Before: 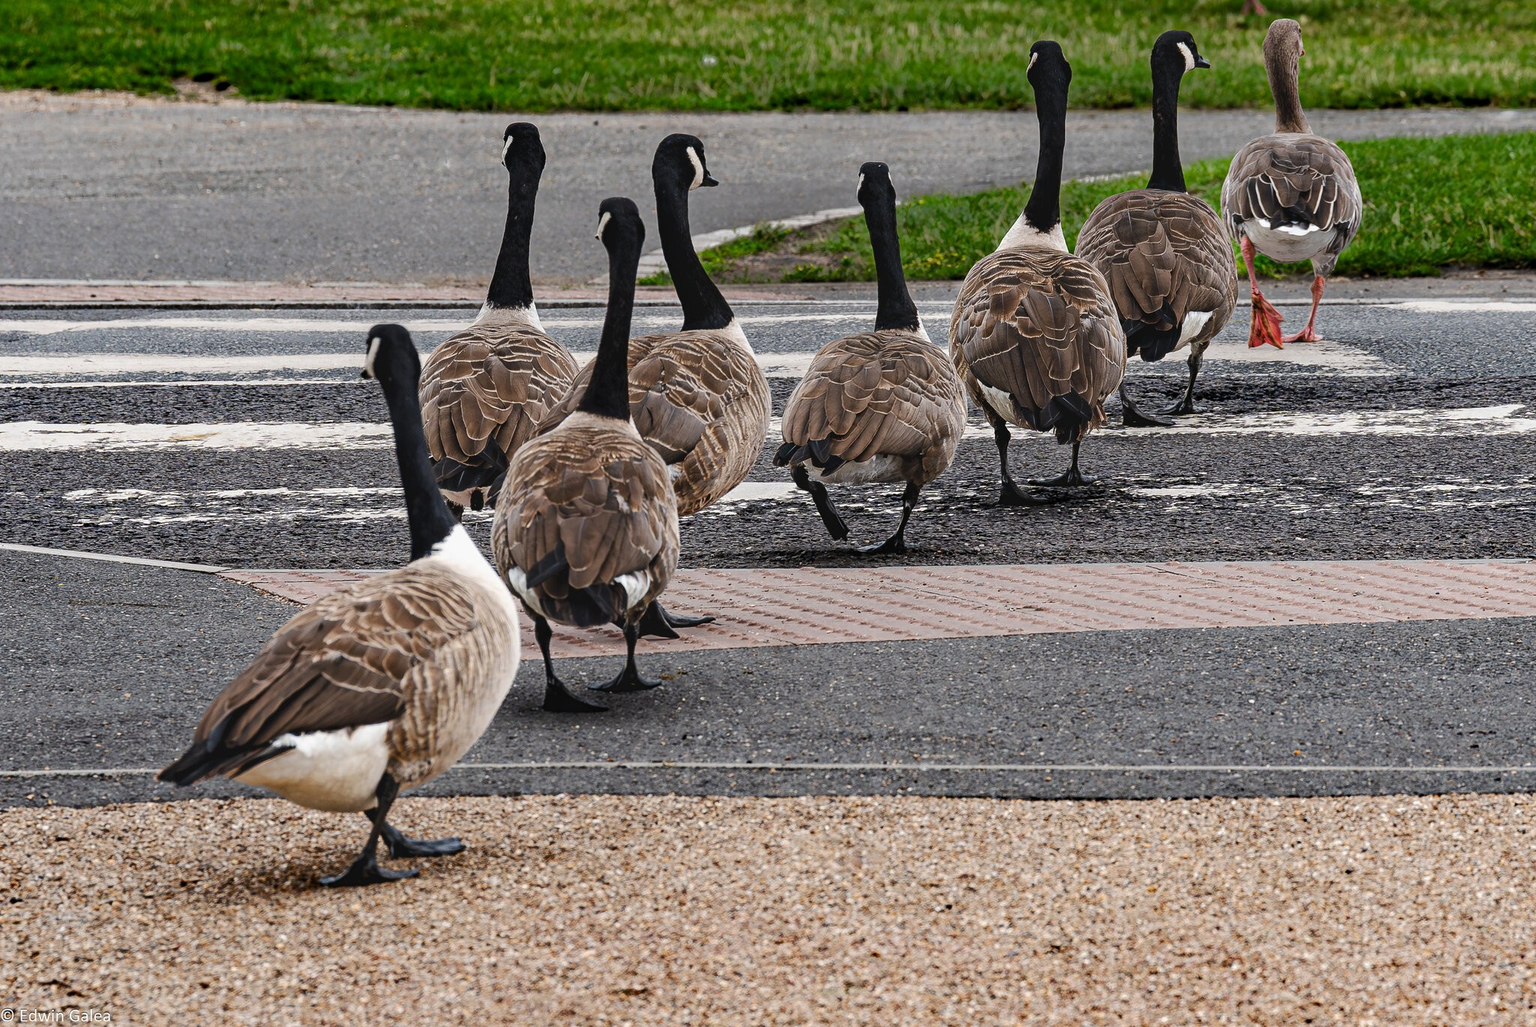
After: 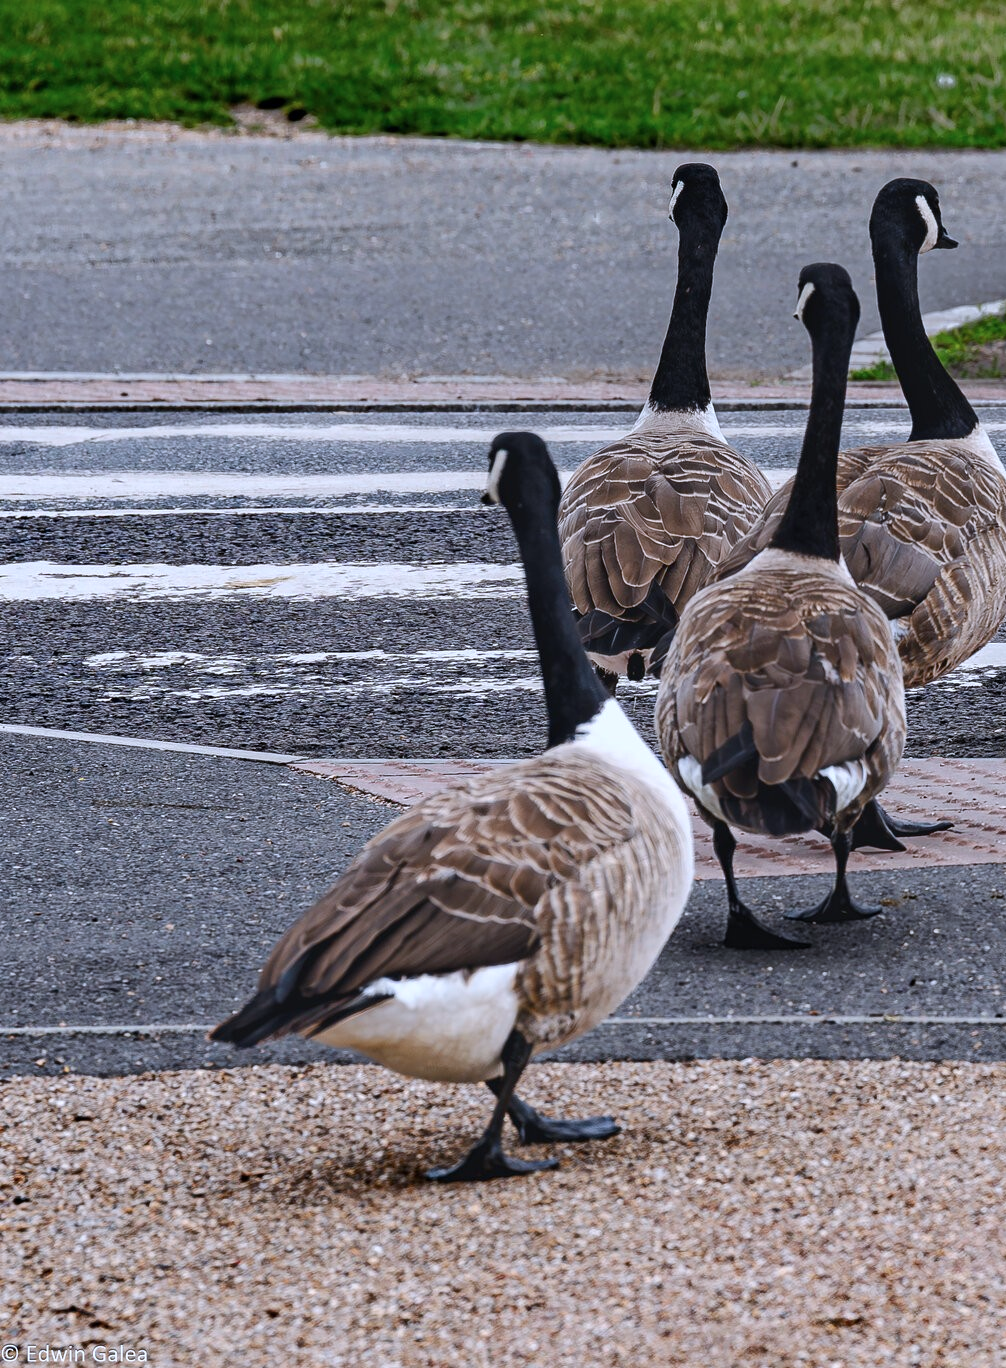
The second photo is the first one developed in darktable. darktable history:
color calibration: illuminant as shot in camera, x 0.37, y 0.382, temperature 4313.32 K
crop and rotate: left 0%, top 0%, right 50.845%
